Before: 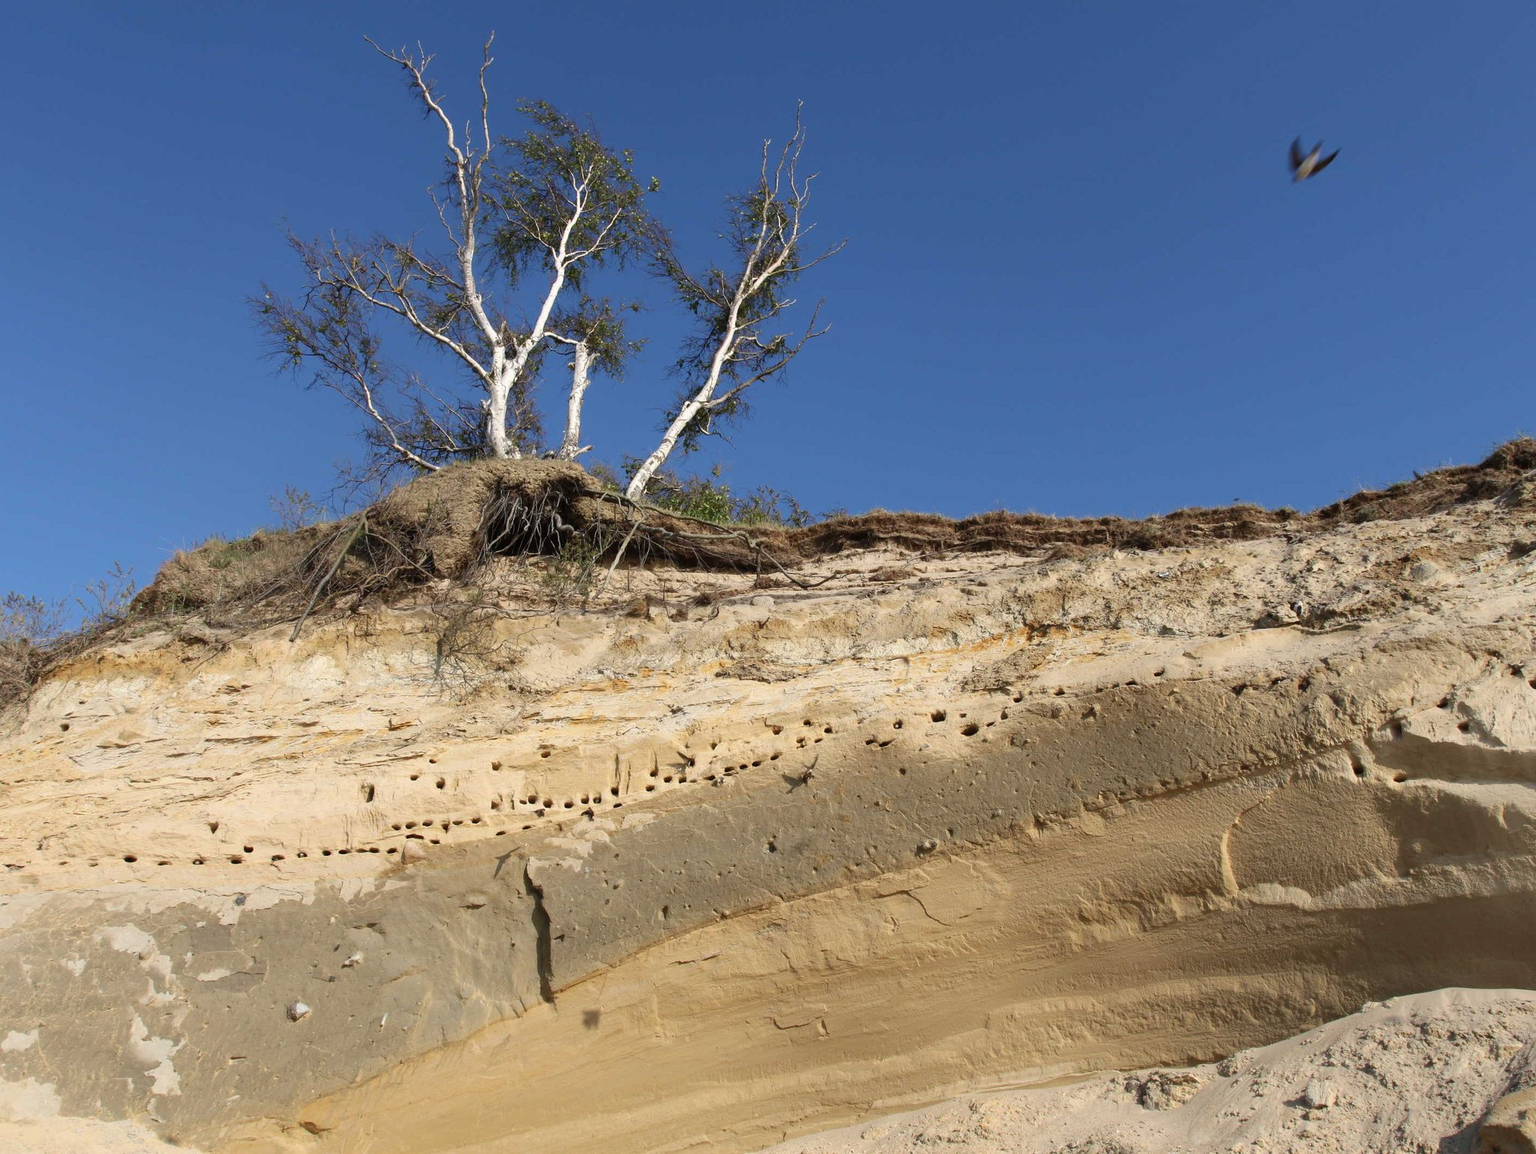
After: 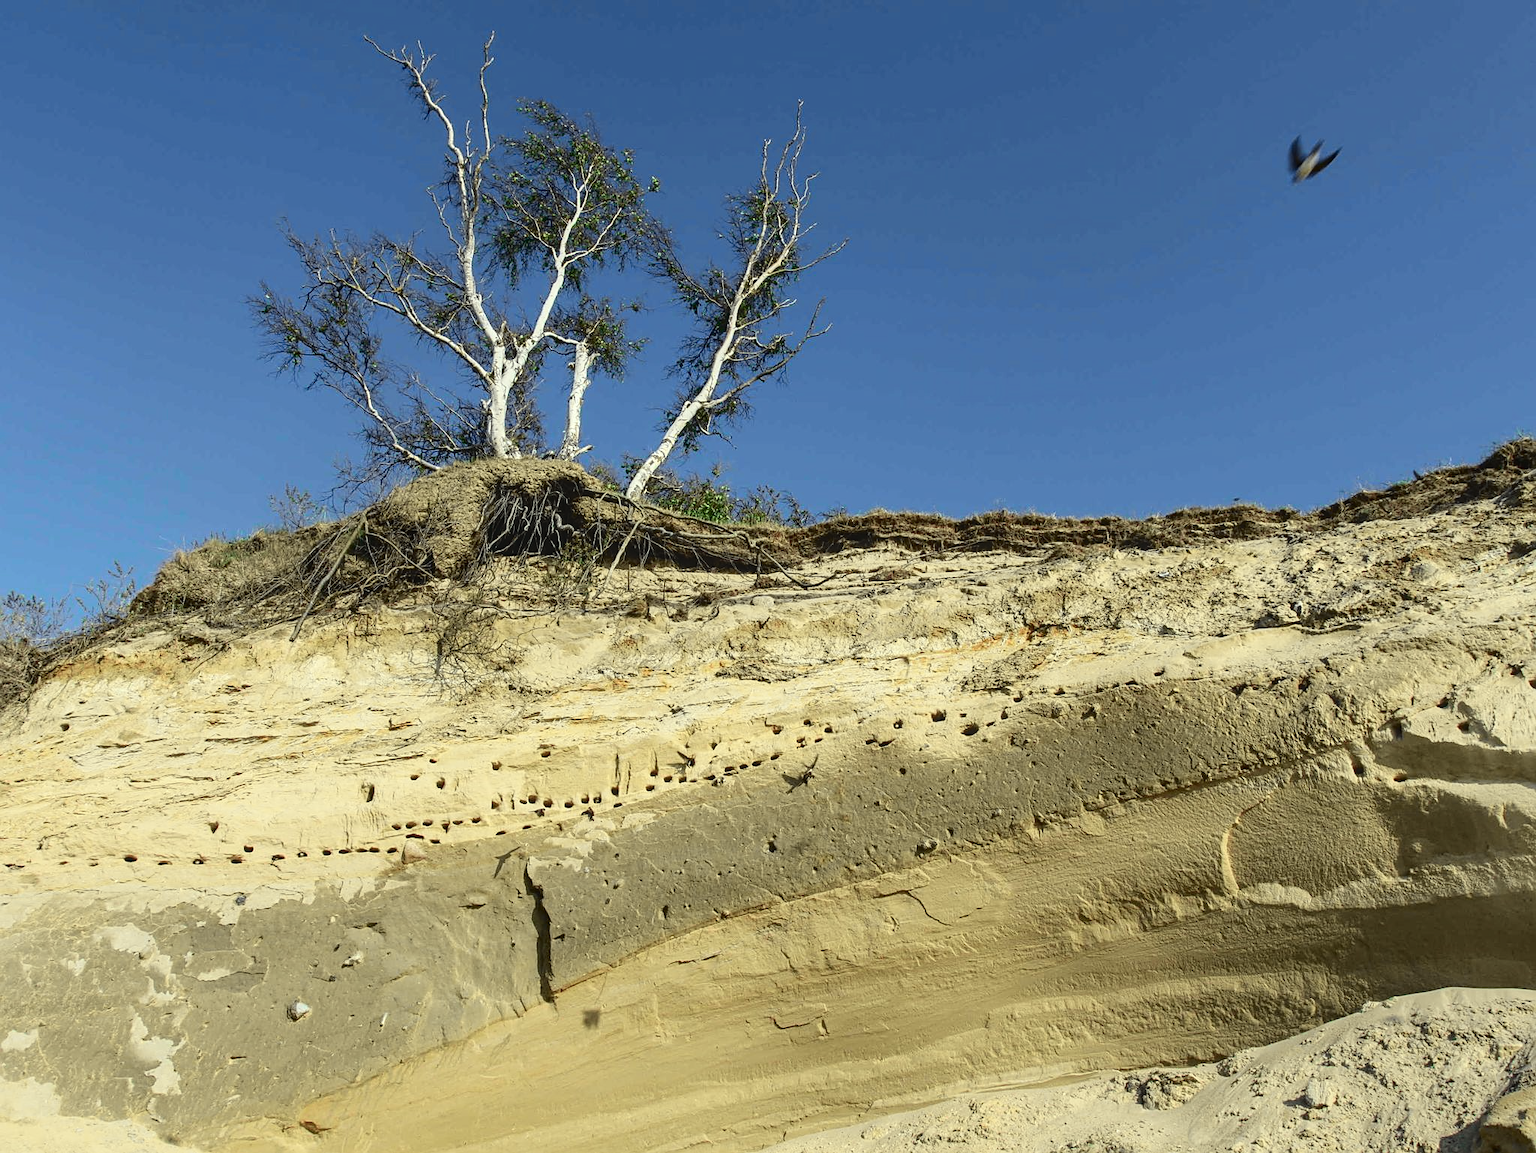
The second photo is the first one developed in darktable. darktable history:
sharpen: on, module defaults
color correction: highlights a* -4.28, highlights b* 6.53
local contrast: on, module defaults
tone curve: curves: ch0 [(0, 0.056) (0.049, 0.073) (0.155, 0.127) (0.33, 0.331) (0.432, 0.46) (0.601, 0.655) (0.843, 0.876) (1, 0.965)]; ch1 [(0, 0) (0.339, 0.334) (0.445, 0.419) (0.476, 0.454) (0.497, 0.494) (0.53, 0.511) (0.557, 0.549) (0.613, 0.614) (0.728, 0.729) (1, 1)]; ch2 [(0, 0) (0.327, 0.318) (0.417, 0.426) (0.46, 0.453) (0.502, 0.5) (0.526, 0.52) (0.54, 0.543) (0.606, 0.61) (0.74, 0.716) (1, 1)], color space Lab, independent channels, preserve colors none
